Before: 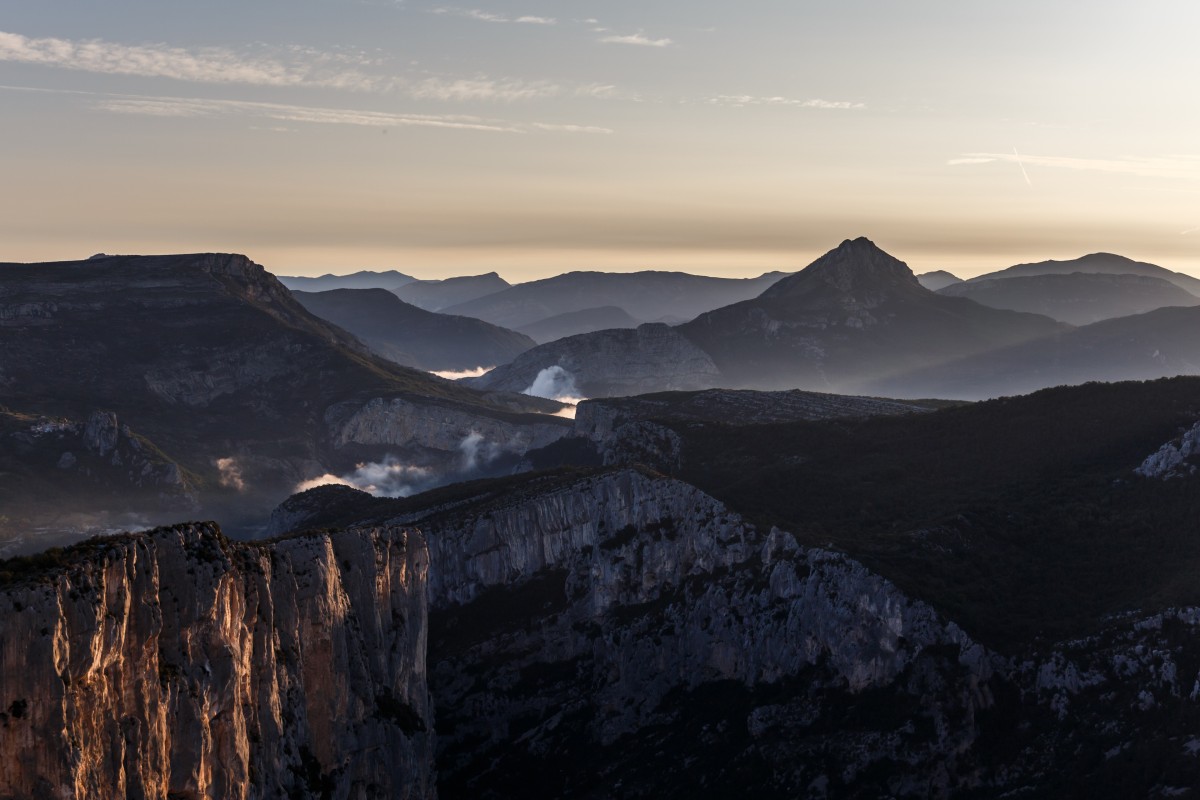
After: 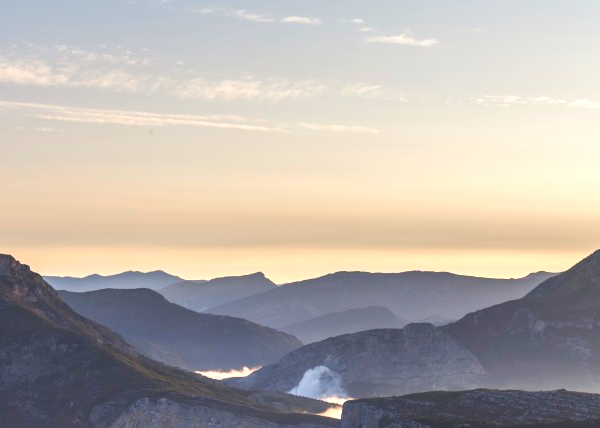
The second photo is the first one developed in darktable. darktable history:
crop: left 19.556%, right 30.401%, bottom 46.458%
exposure: black level correction 0, exposure 1 EV, compensate highlight preservation false
contrast brightness saturation: contrast -0.19, saturation 0.19
